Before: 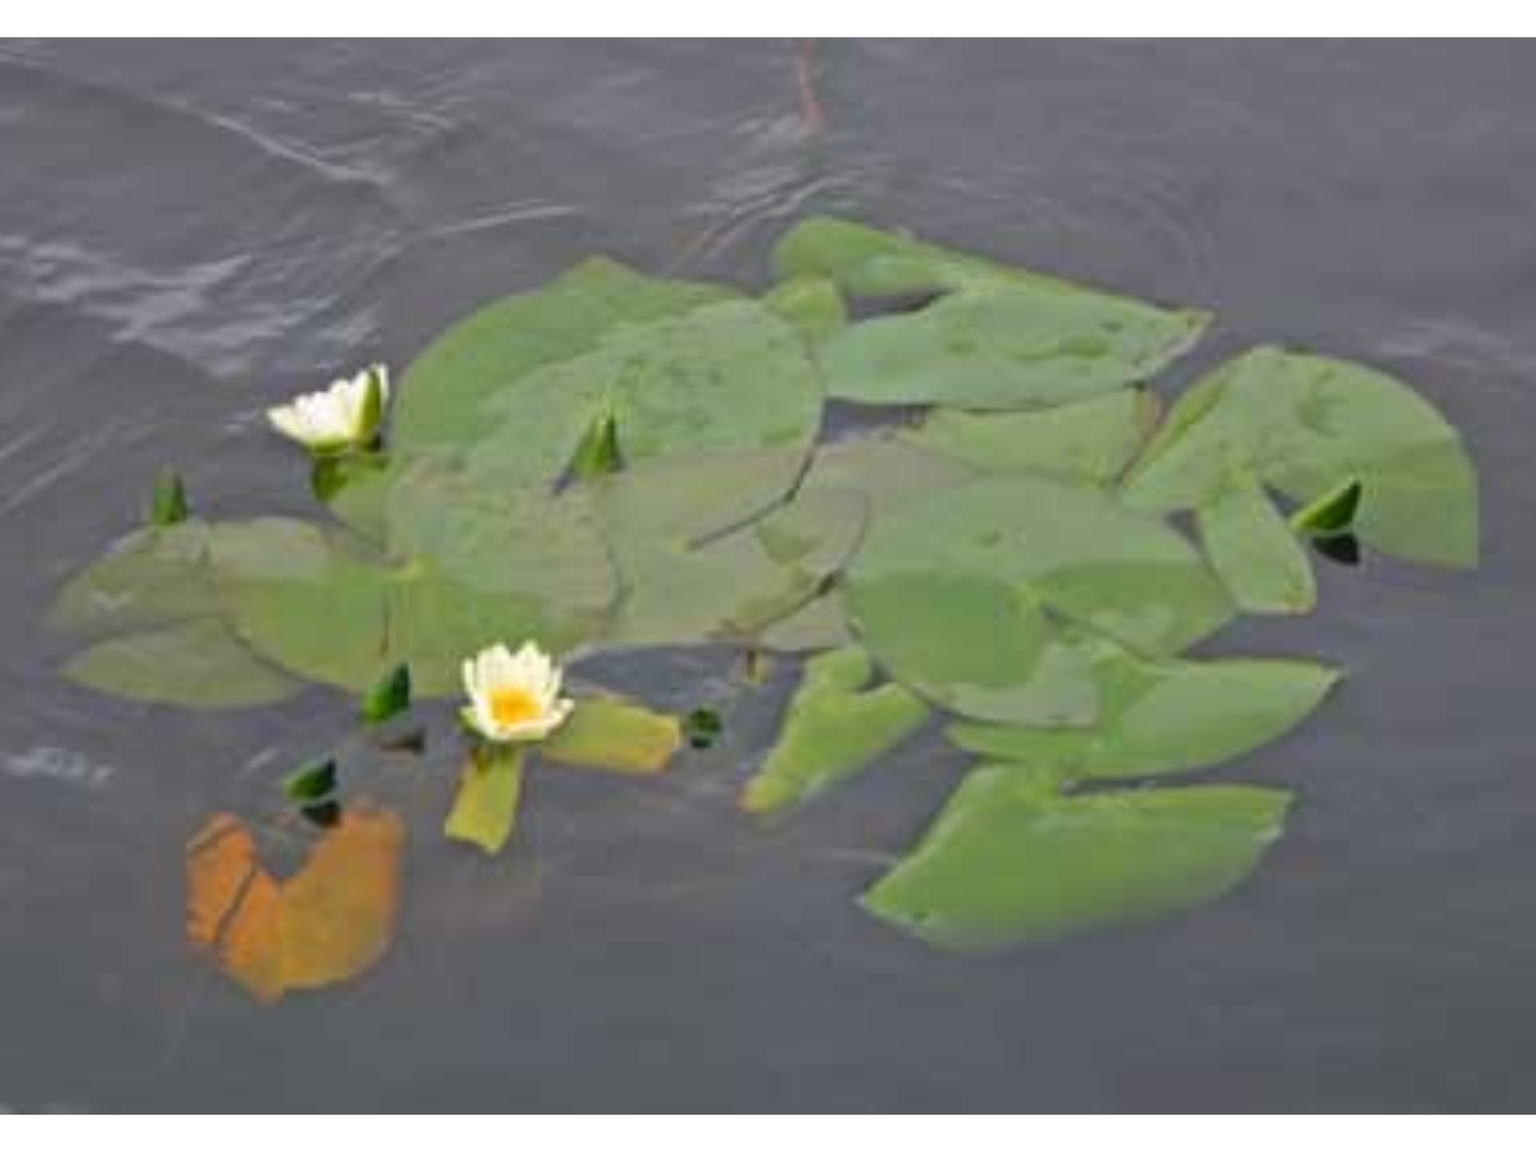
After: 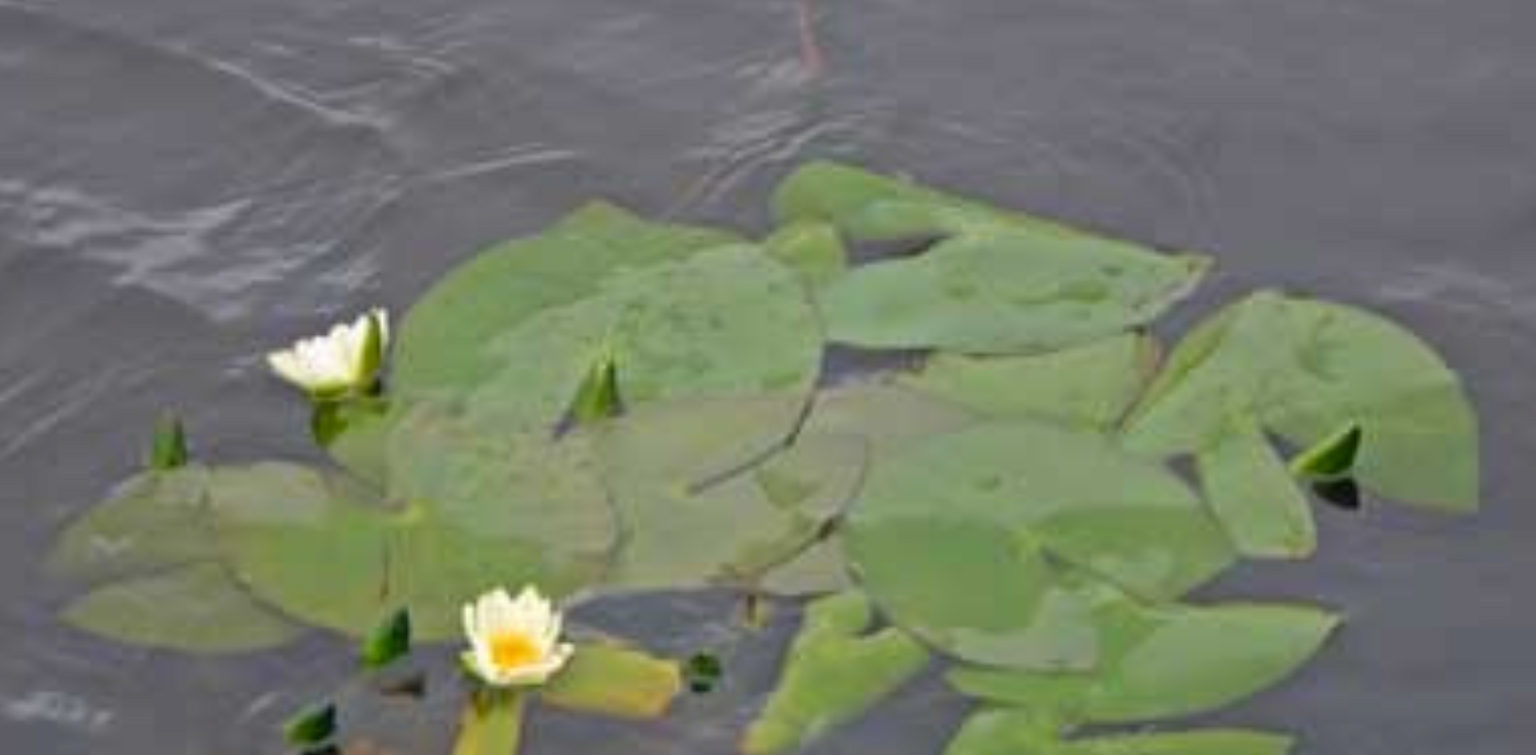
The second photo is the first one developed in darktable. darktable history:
exposure: black level correction 0.001, compensate highlight preservation false
crop and rotate: top 4.848%, bottom 29.503%
